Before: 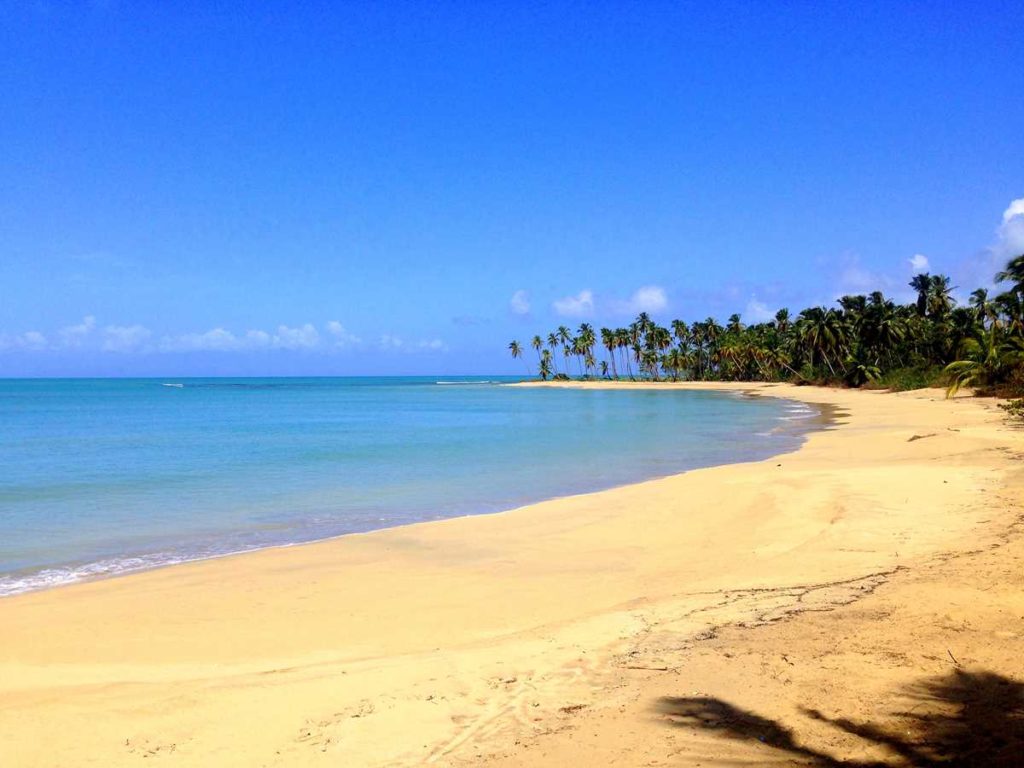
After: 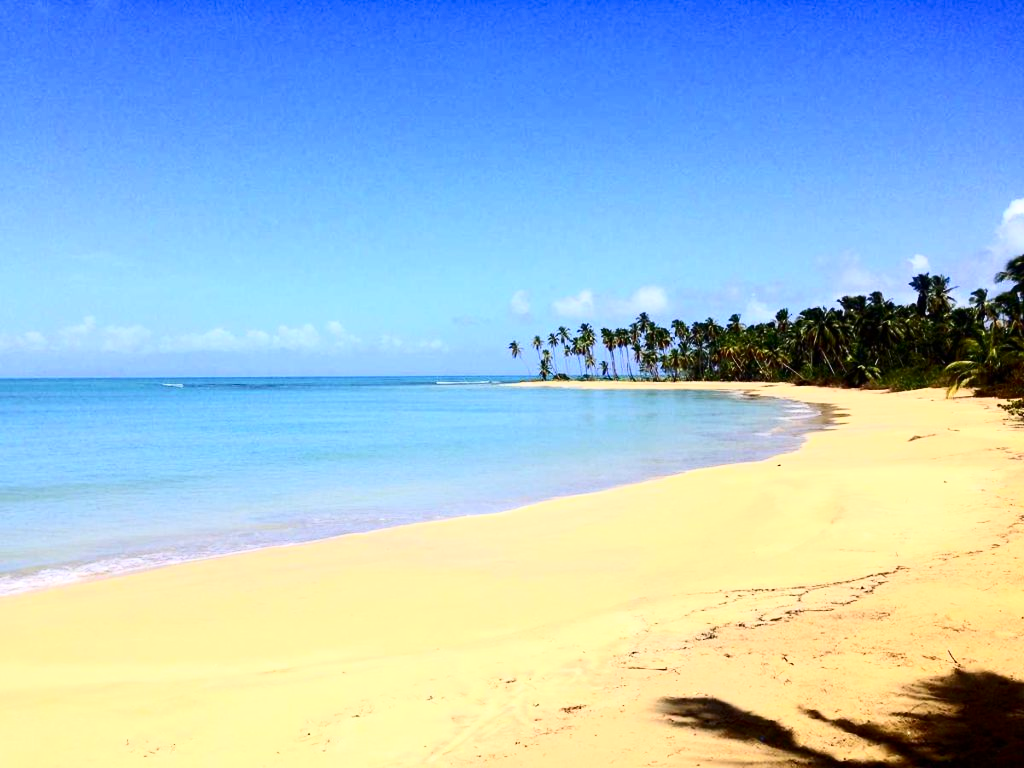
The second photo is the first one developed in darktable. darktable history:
contrast brightness saturation: contrast 0.39, brightness 0.1
color balance rgb: perceptual saturation grading › global saturation 3.7%, global vibrance 5.56%, contrast 3.24%
